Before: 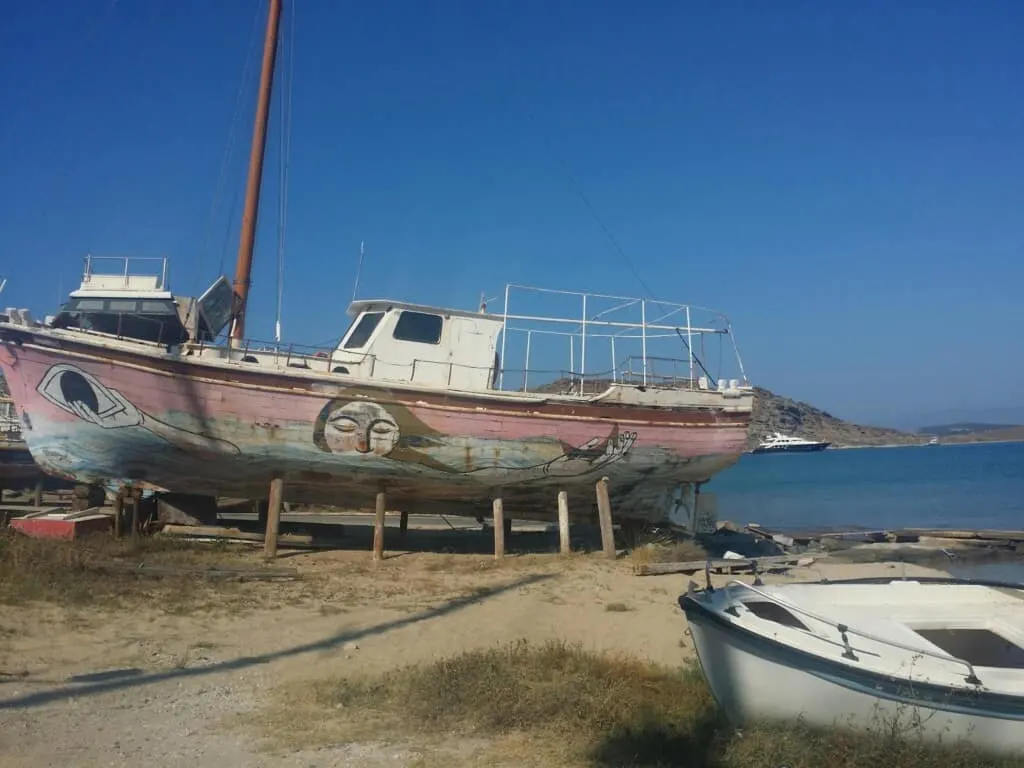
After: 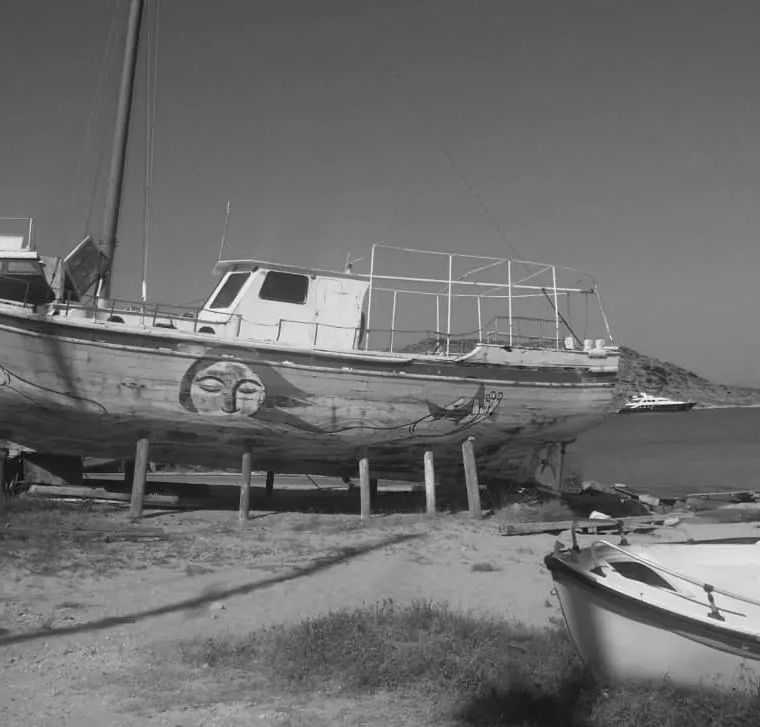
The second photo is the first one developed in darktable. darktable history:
crop and rotate: left 13.15%, top 5.251%, right 12.609%
monochrome: on, module defaults
